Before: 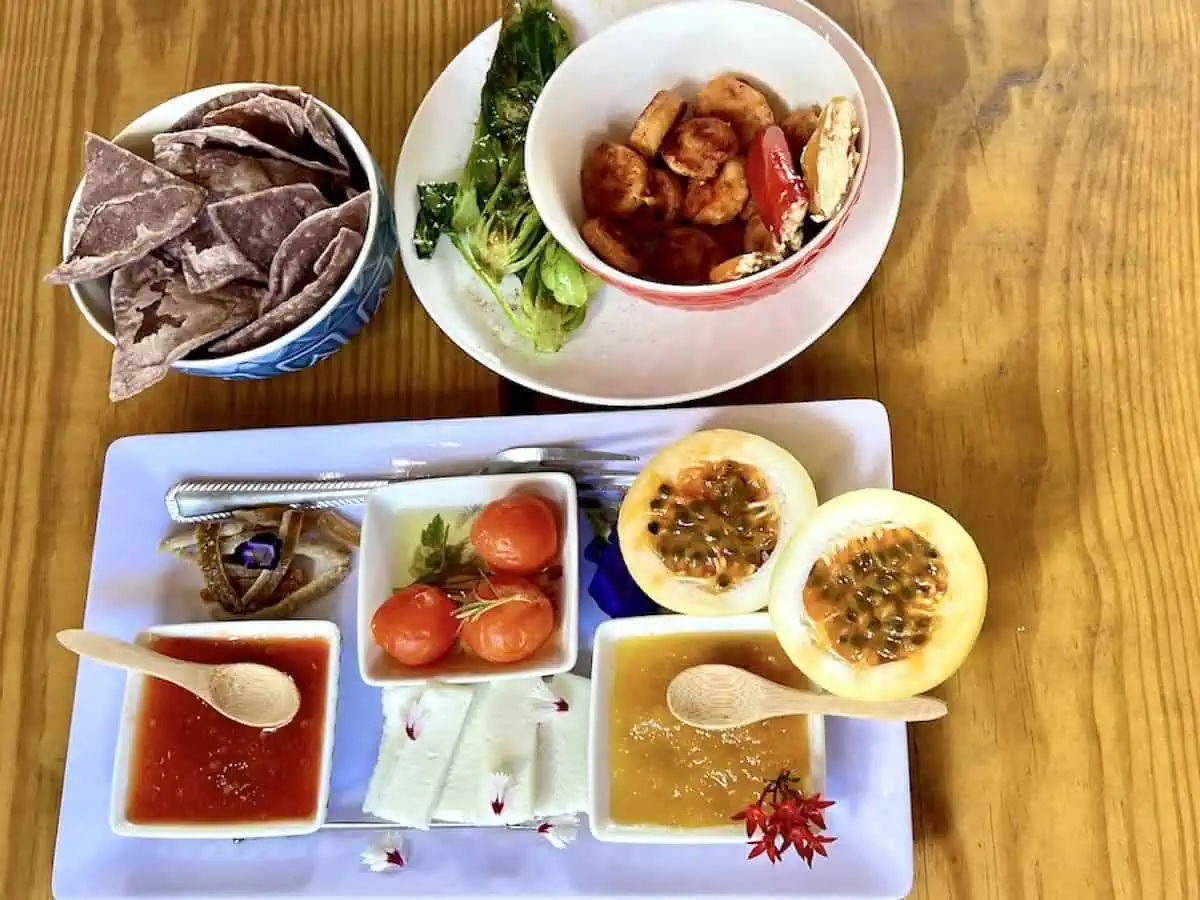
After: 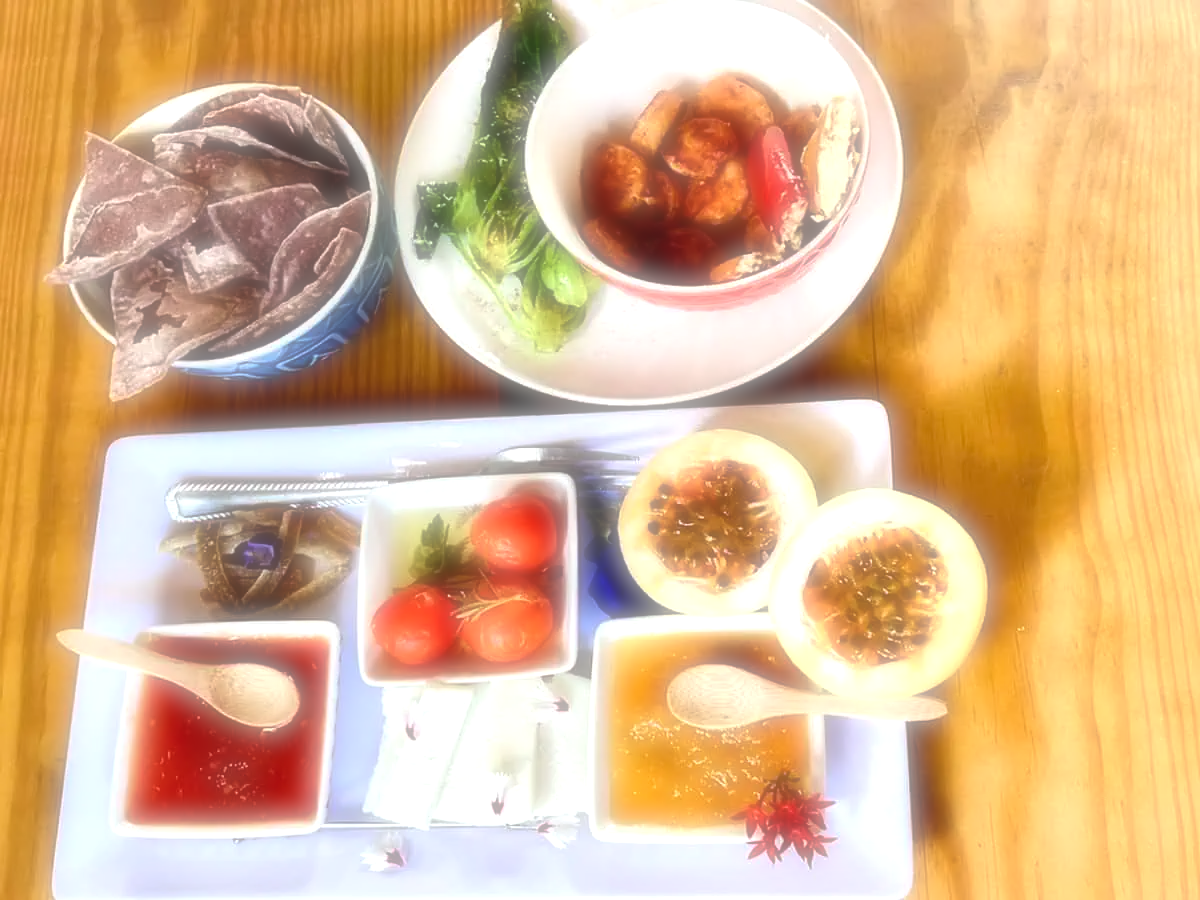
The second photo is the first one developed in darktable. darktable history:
exposure: black level correction -0.005, exposure 0.622 EV, compensate highlight preservation false
soften: on, module defaults
